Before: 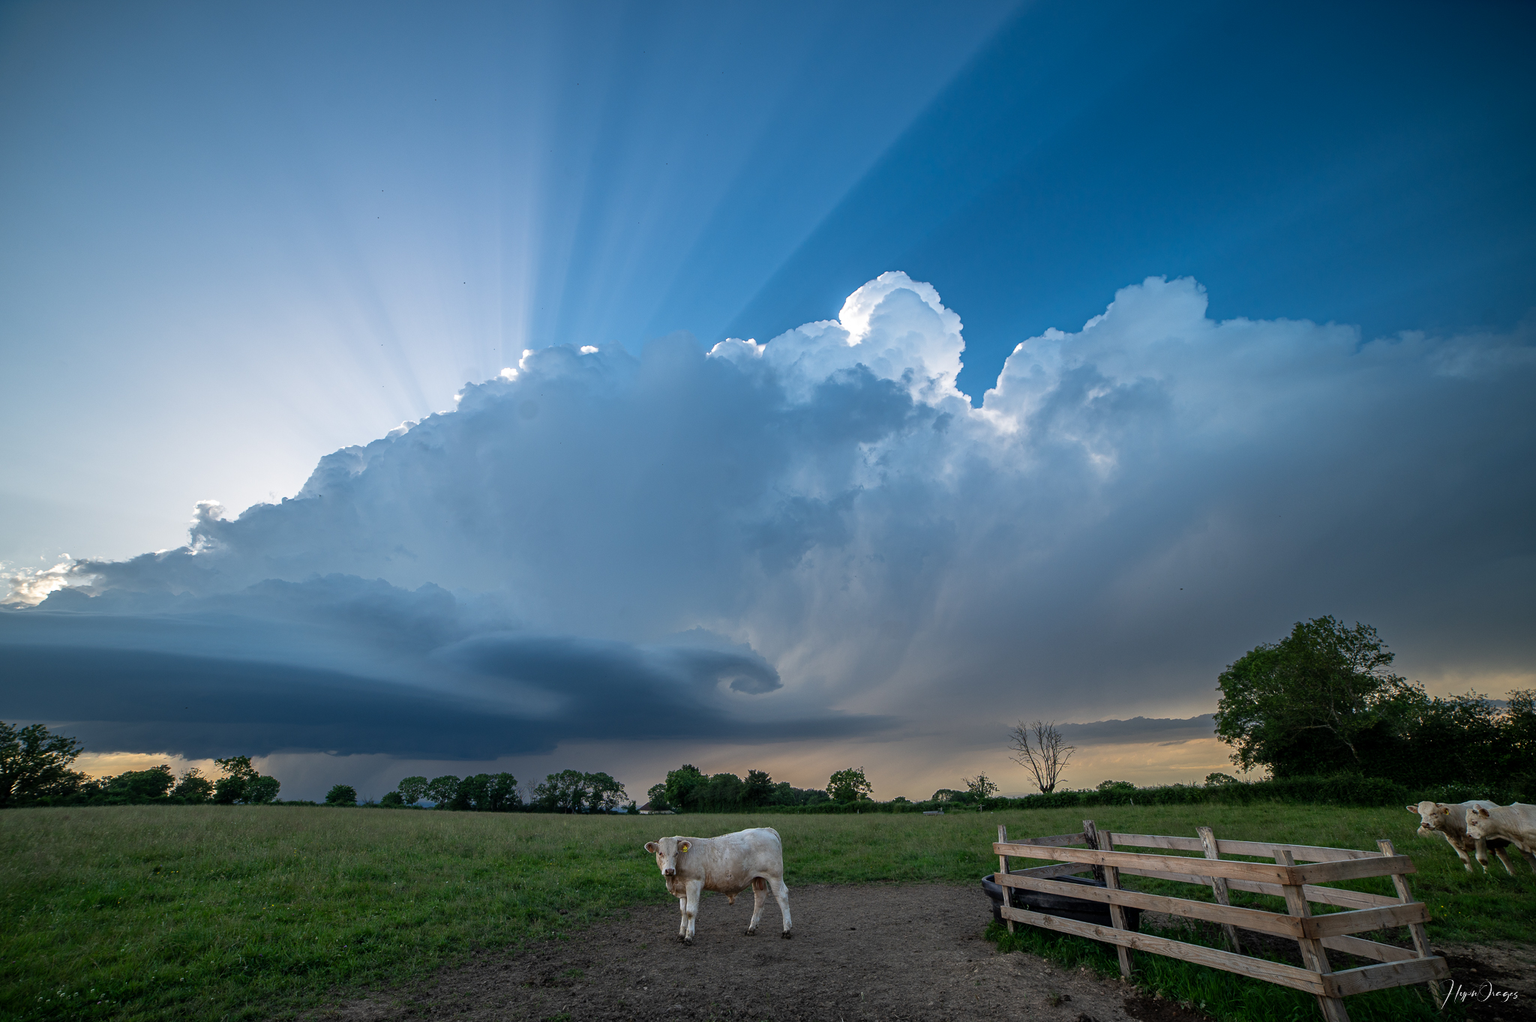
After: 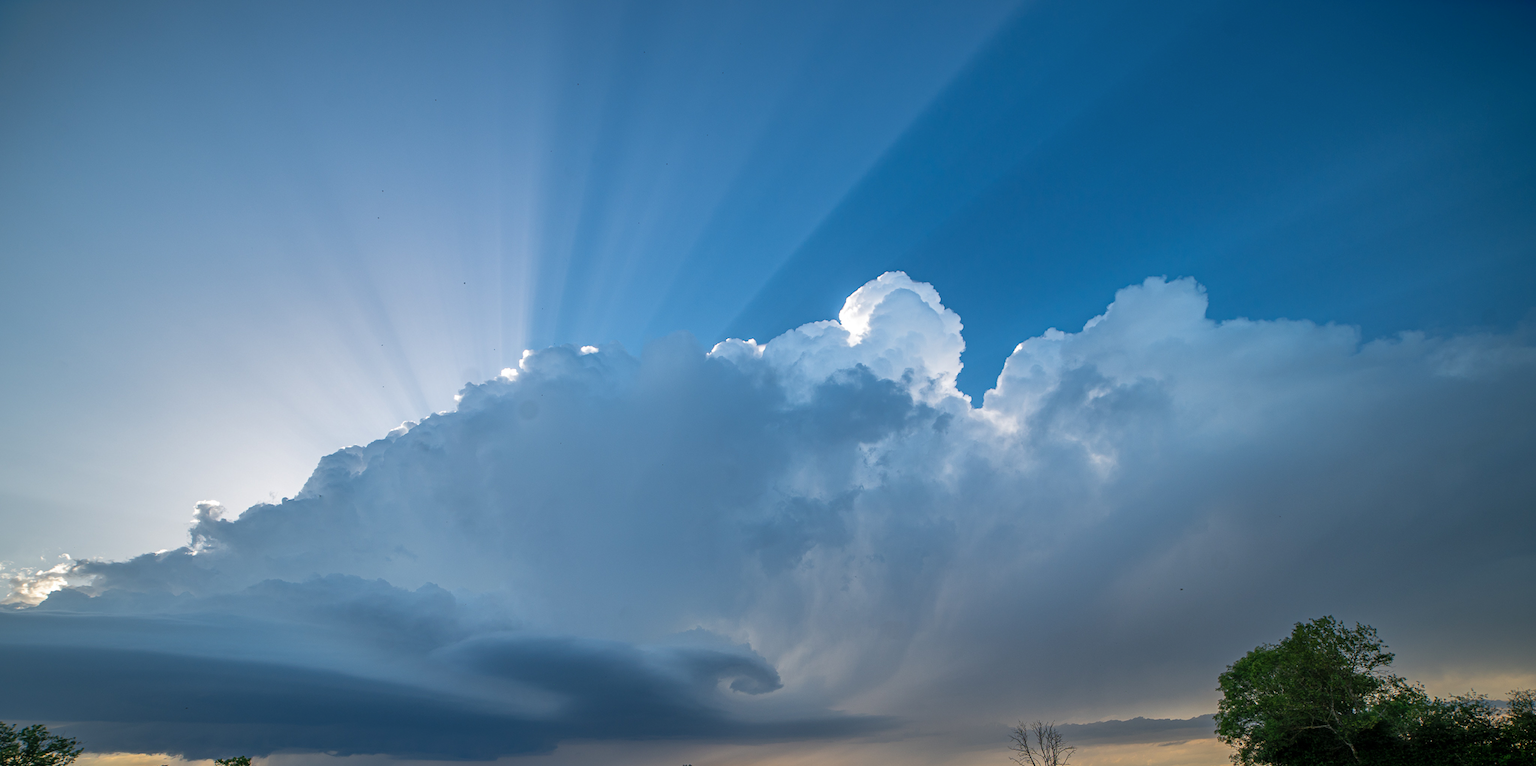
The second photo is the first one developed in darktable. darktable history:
crop: bottom 24.988%
shadows and highlights: on, module defaults
